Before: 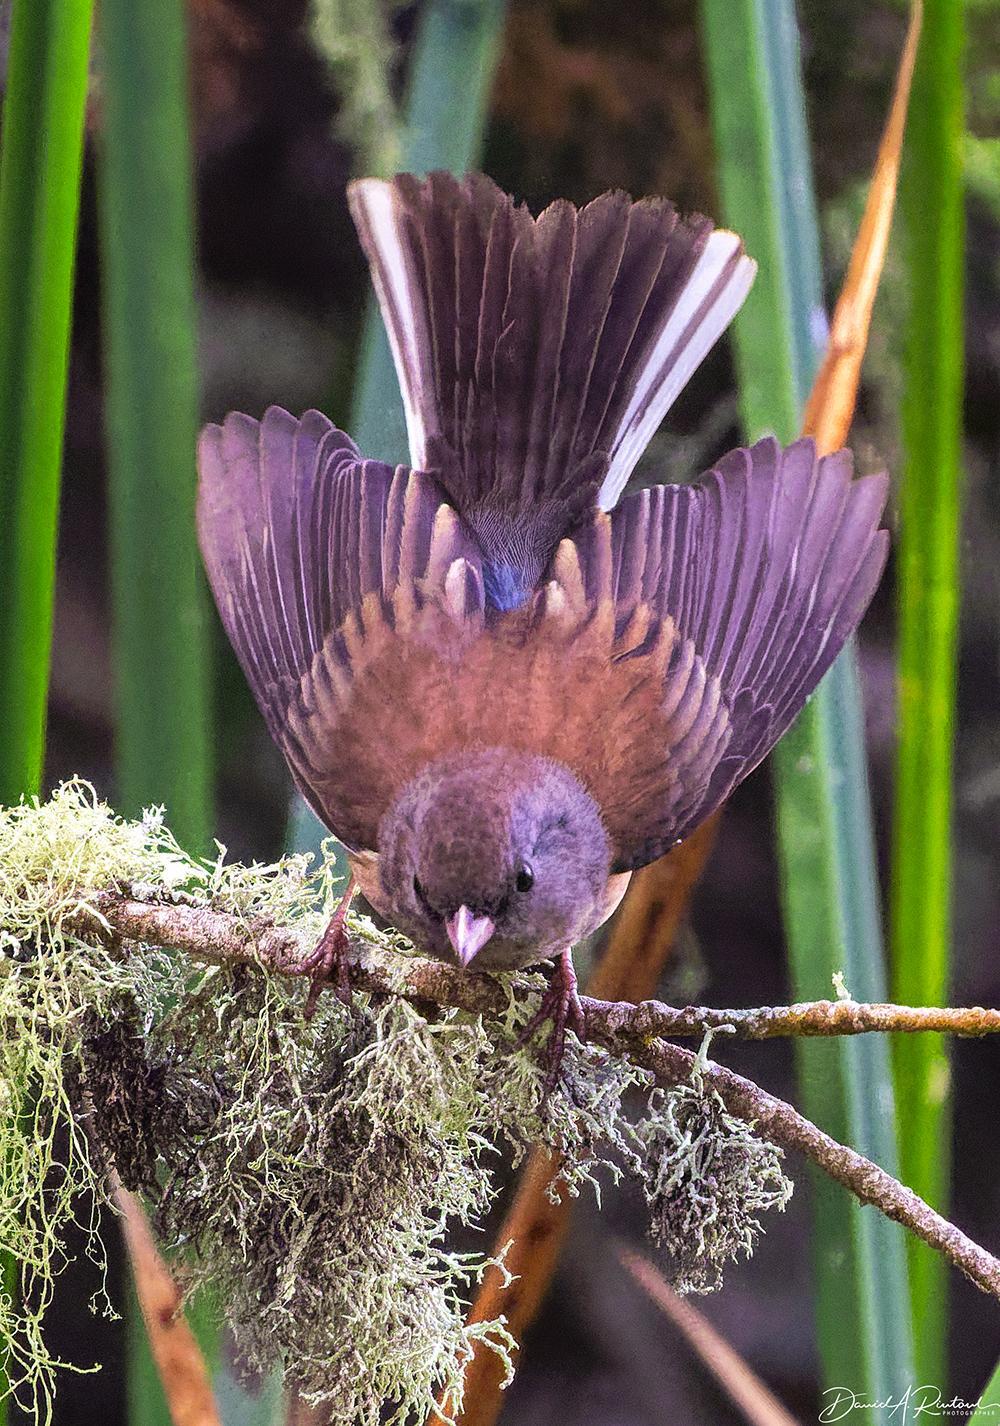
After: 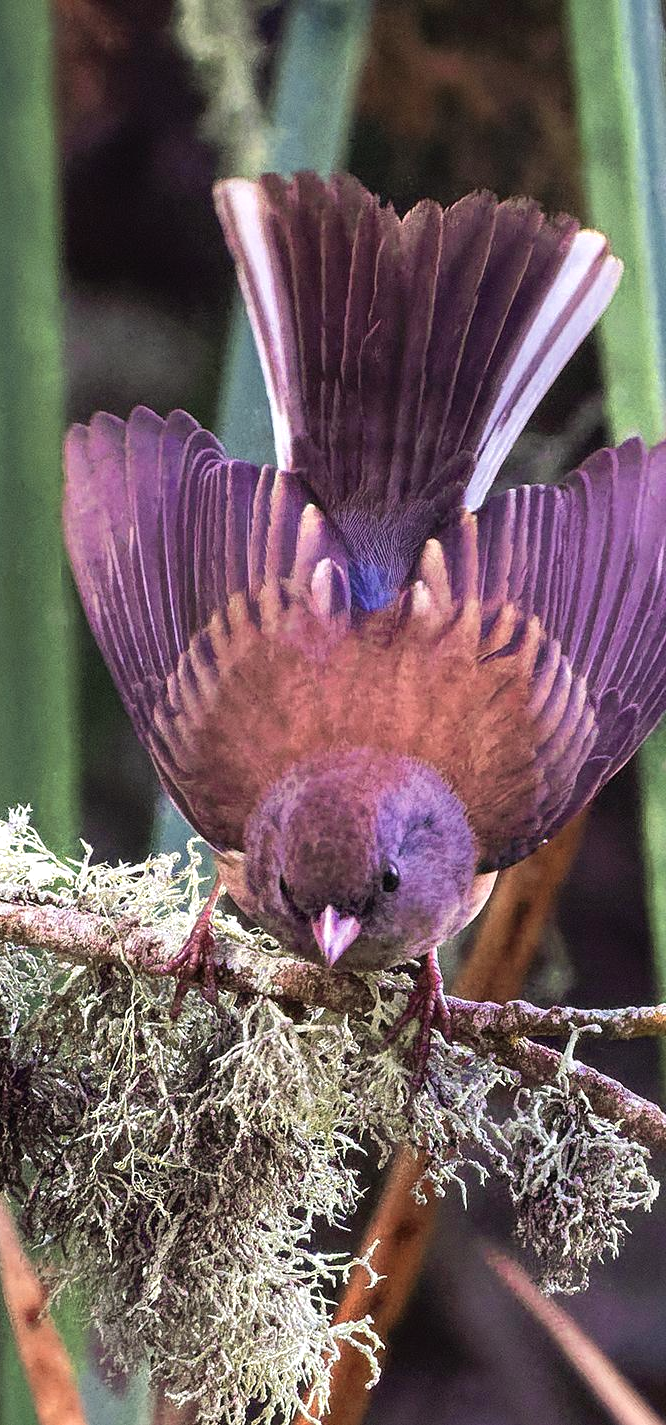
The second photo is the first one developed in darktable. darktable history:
crop and rotate: left 13.409%, right 19.924%
color zones: curves: ch0 [(0, 0.473) (0.001, 0.473) (0.226, 0.548) (0.4, 0.589) (0.525, 0.54) (0.728, 0.403) (0.999, 0.473) (1, 0.473)]; ch1 [(0, 0.619) (0.001, 0.619) (0.234, 0.388) (0.4, 0.372) (0.528, 0.422) (0.732, 0.53) (0.999, 0.619) (1, 0.619)]; ch2 [(0, 0.547) (0.001, 0.547) (0.226, 0.45) (0.4, 0.525) (0.525, 0.585) (0.8, 0.511) (0.999, 0.547) (1, 0.547)]
color balance rgb: shadows lift › luminance -10%, highlights gain › luminance 10%, saturation formula JzAzBz (2021)
